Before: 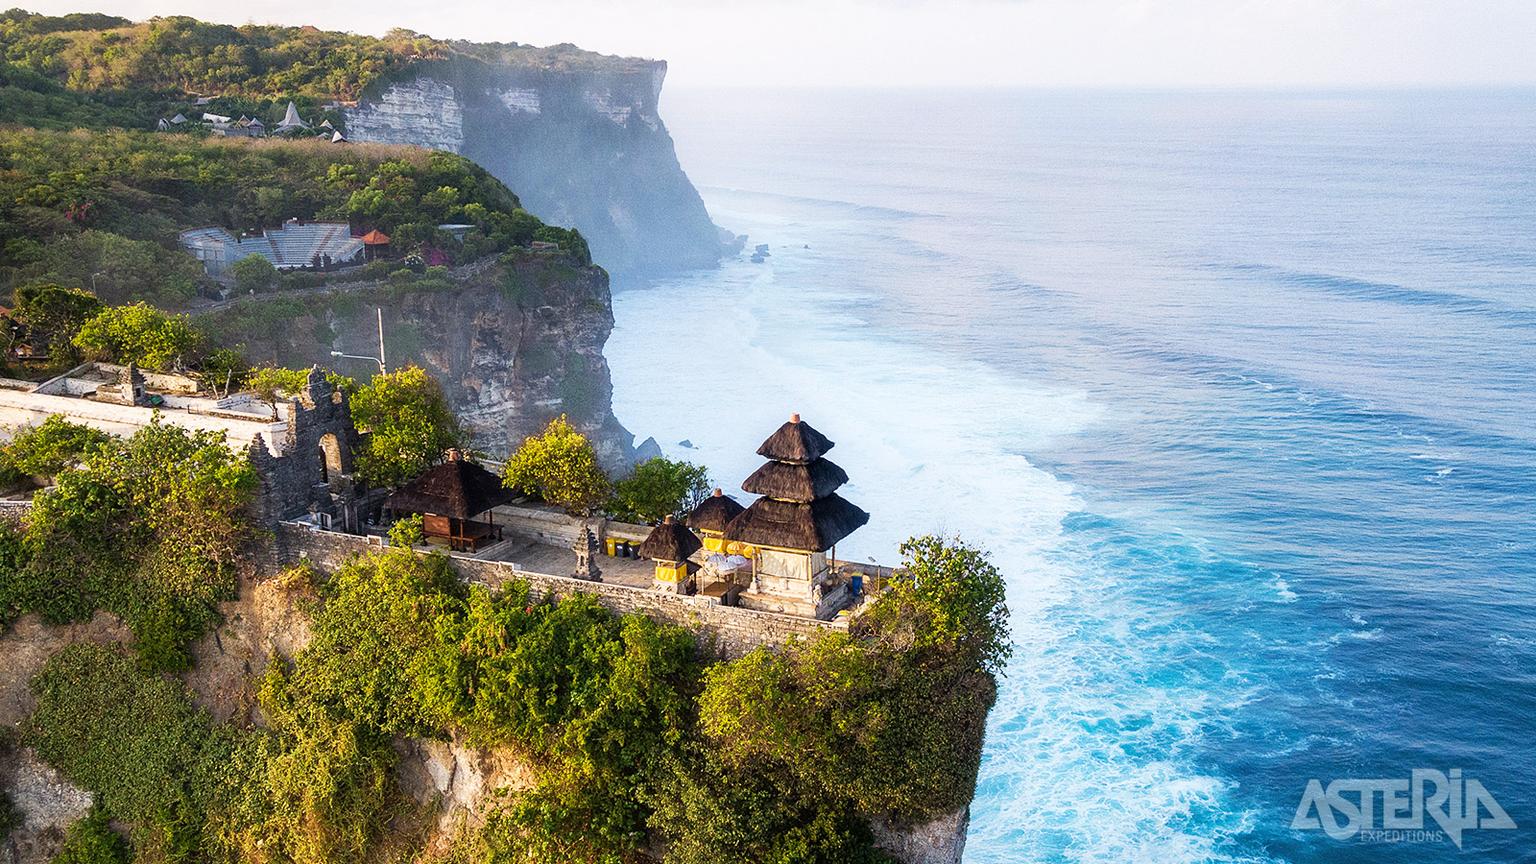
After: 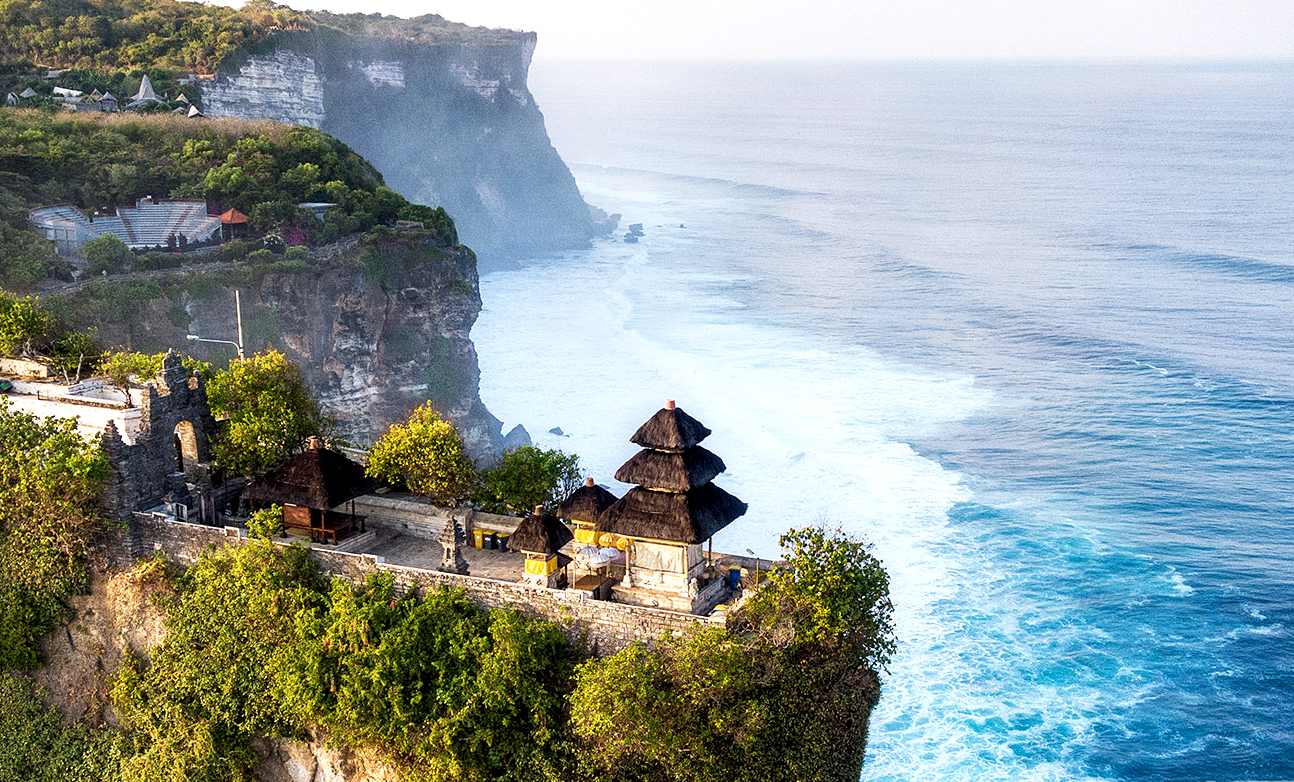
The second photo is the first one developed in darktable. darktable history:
local contrast: highlights 123%, shadows 126%, detail 140%, midtone range 0.254
crop: left 9.929%, top 3.475%, right 9.188%, bottom 9.529%
